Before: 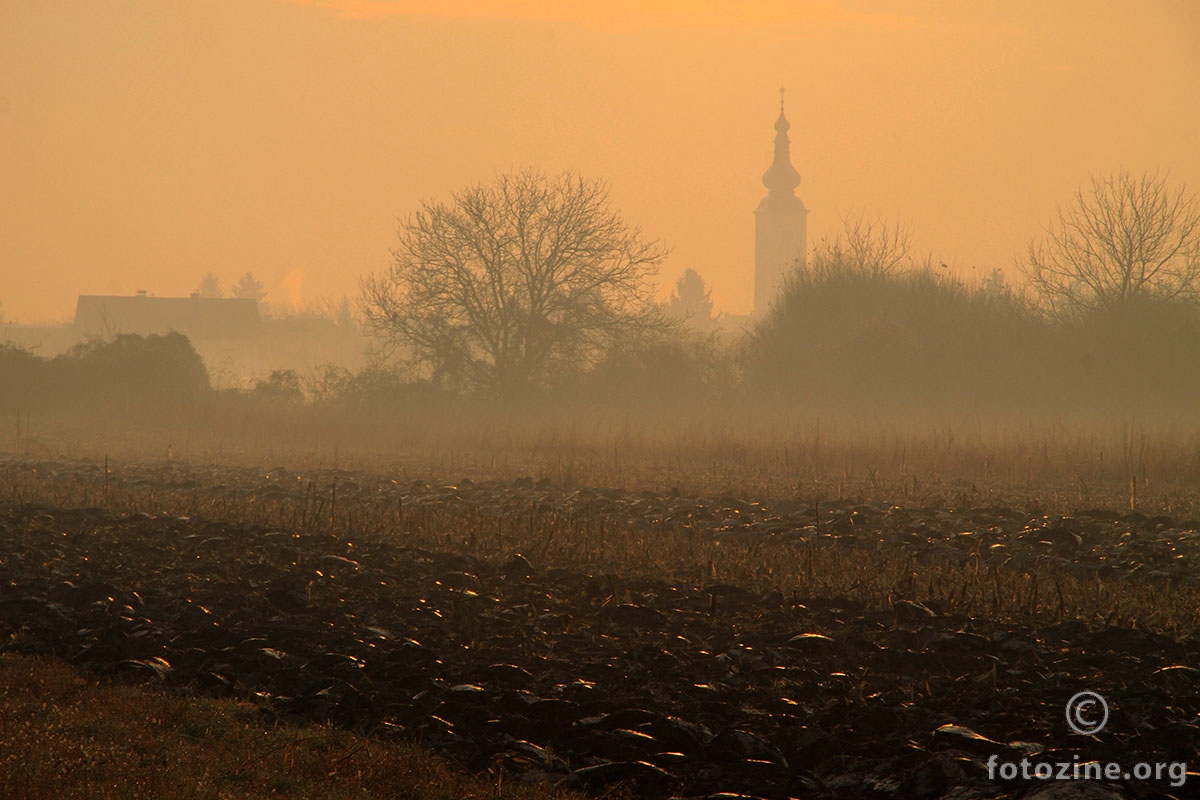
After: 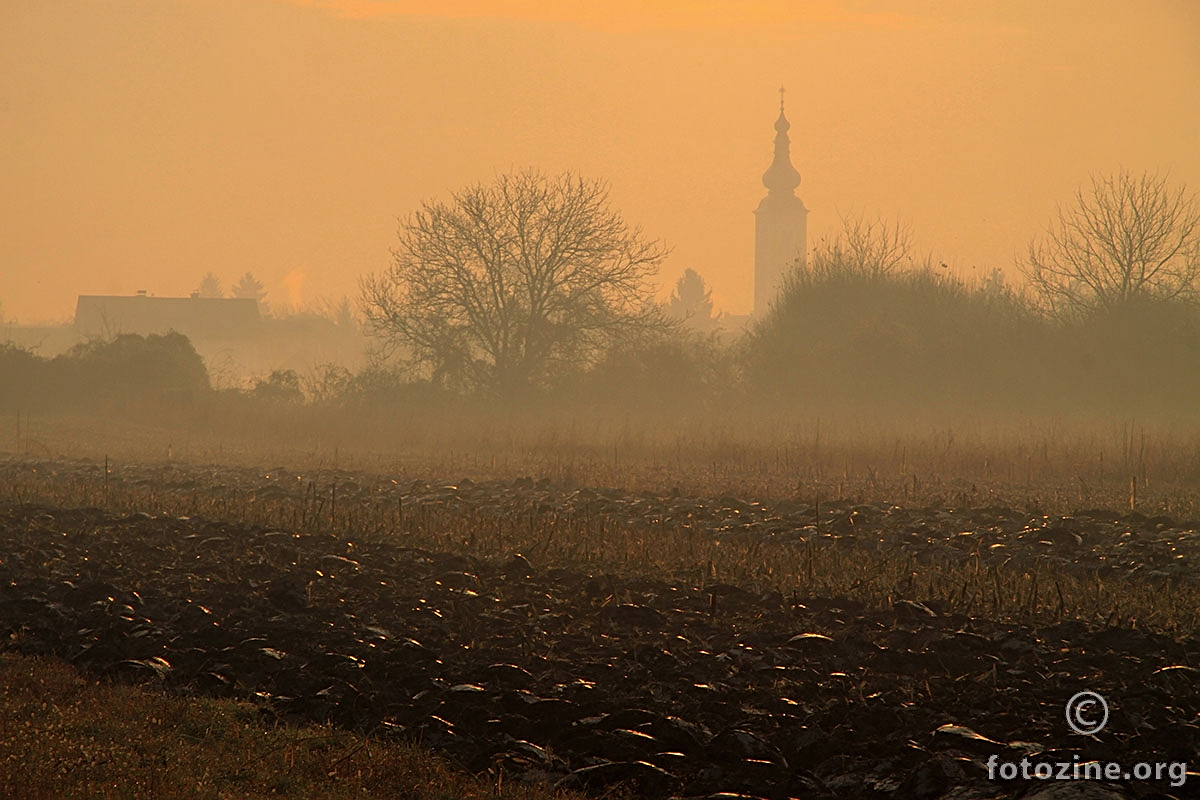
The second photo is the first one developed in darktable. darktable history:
sharpen: on, module defaults
shadows and highlights: shadows 24.87, highlights -25.88
